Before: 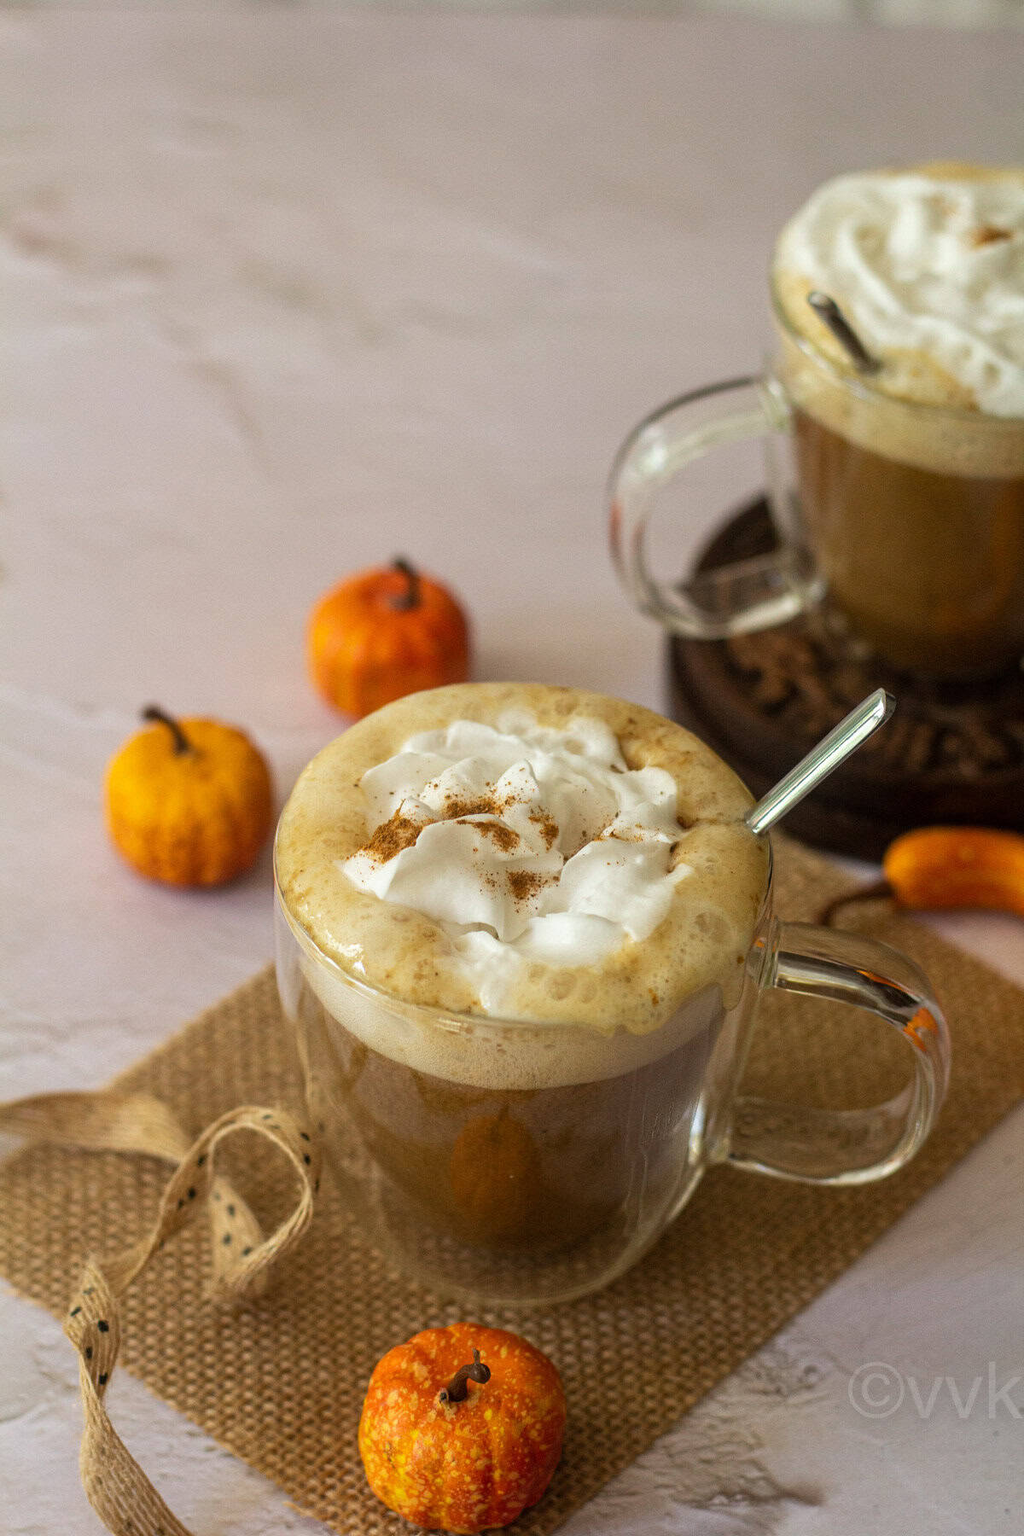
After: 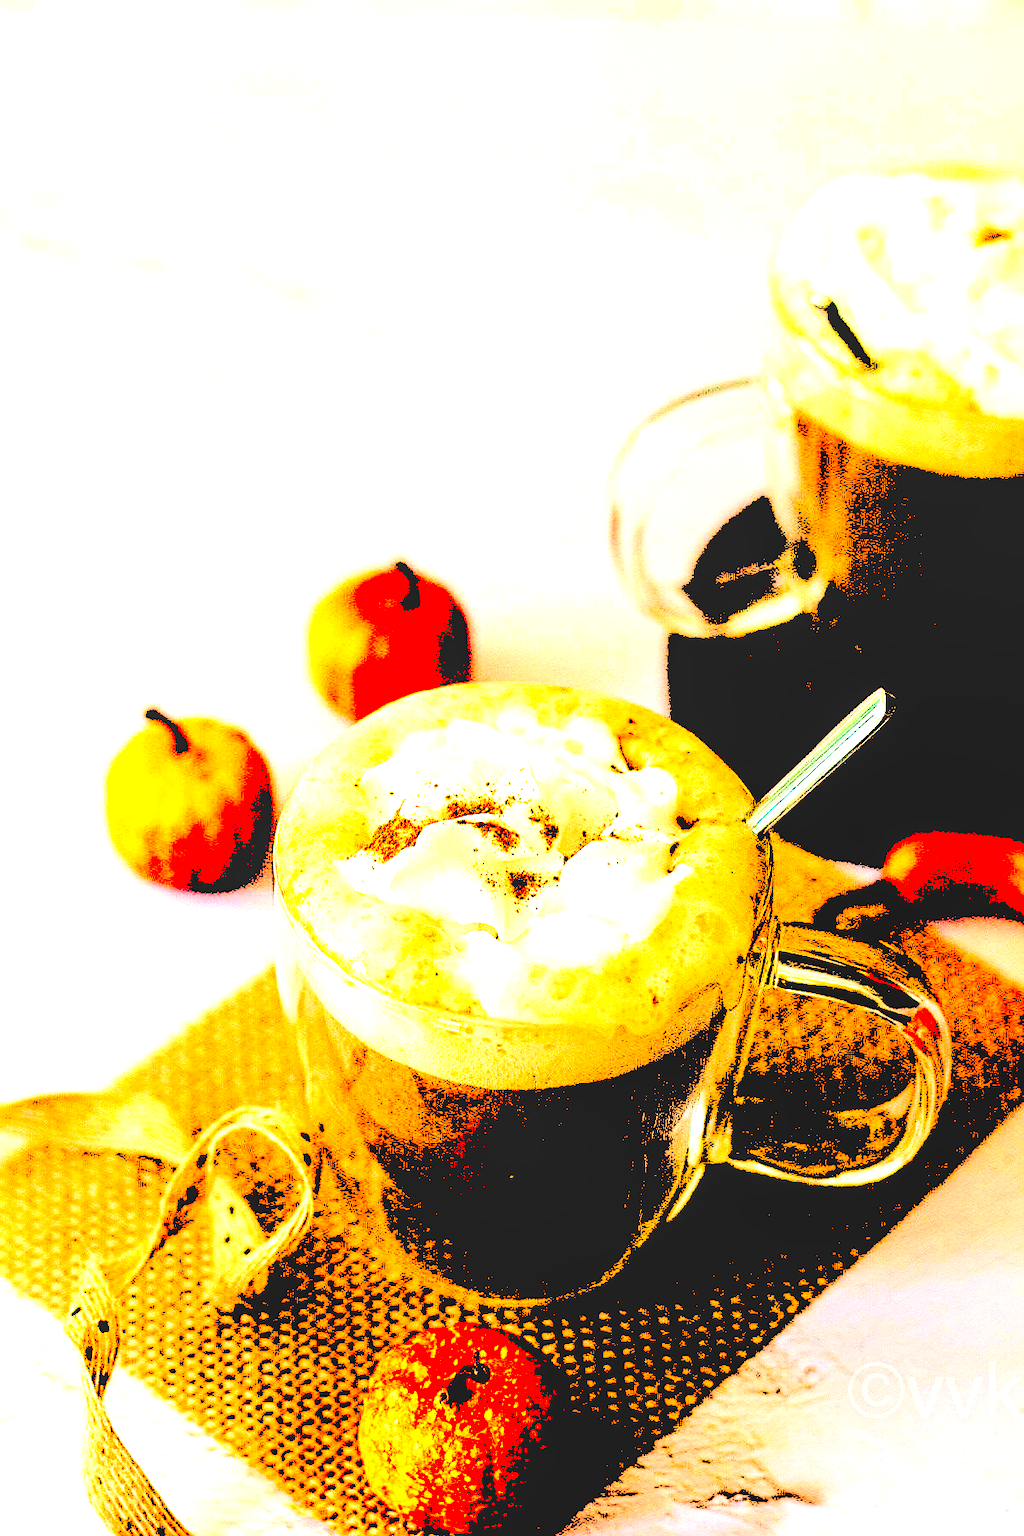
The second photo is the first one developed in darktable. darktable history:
levels: levels [0.246, 0.246, 0.506]
sharpen: radius 2.543, amount 0.636
local contrast: detail 110%
tone curve: curves: ch0 [(0, 0) (0.003, 0.005) (0.011, 0.008) (0.025, 0.013) (0.044, 0.017) (0.069, 0.022) (0.1, 0.029) (0.136, 0.038) (0.177, 0.053) (0.224, 0.081) (0.277, 0.128) (0.335, 0.214) (0.399, 0.343) (0.468, 0.478) (0.543, 0.641) (0.623, 0.798) (0.709, 0.911) (0.801, 0.971) (0.898, 0.99) (1, 1)], preserve colors none
